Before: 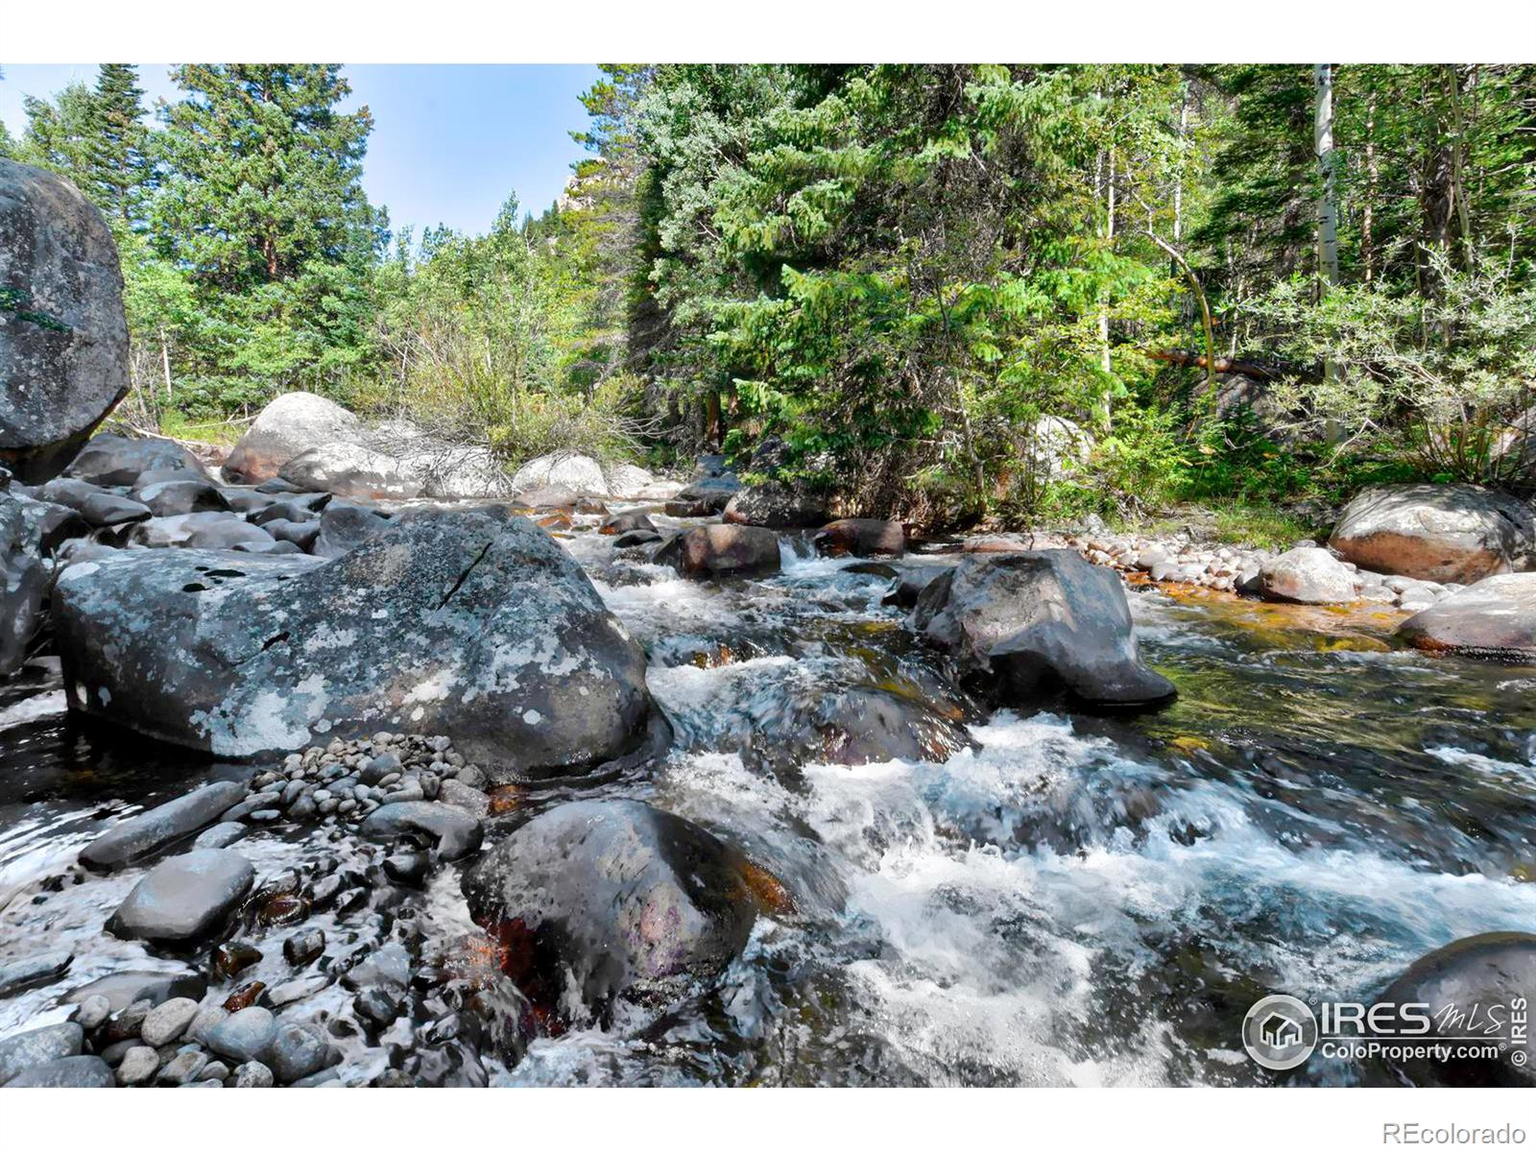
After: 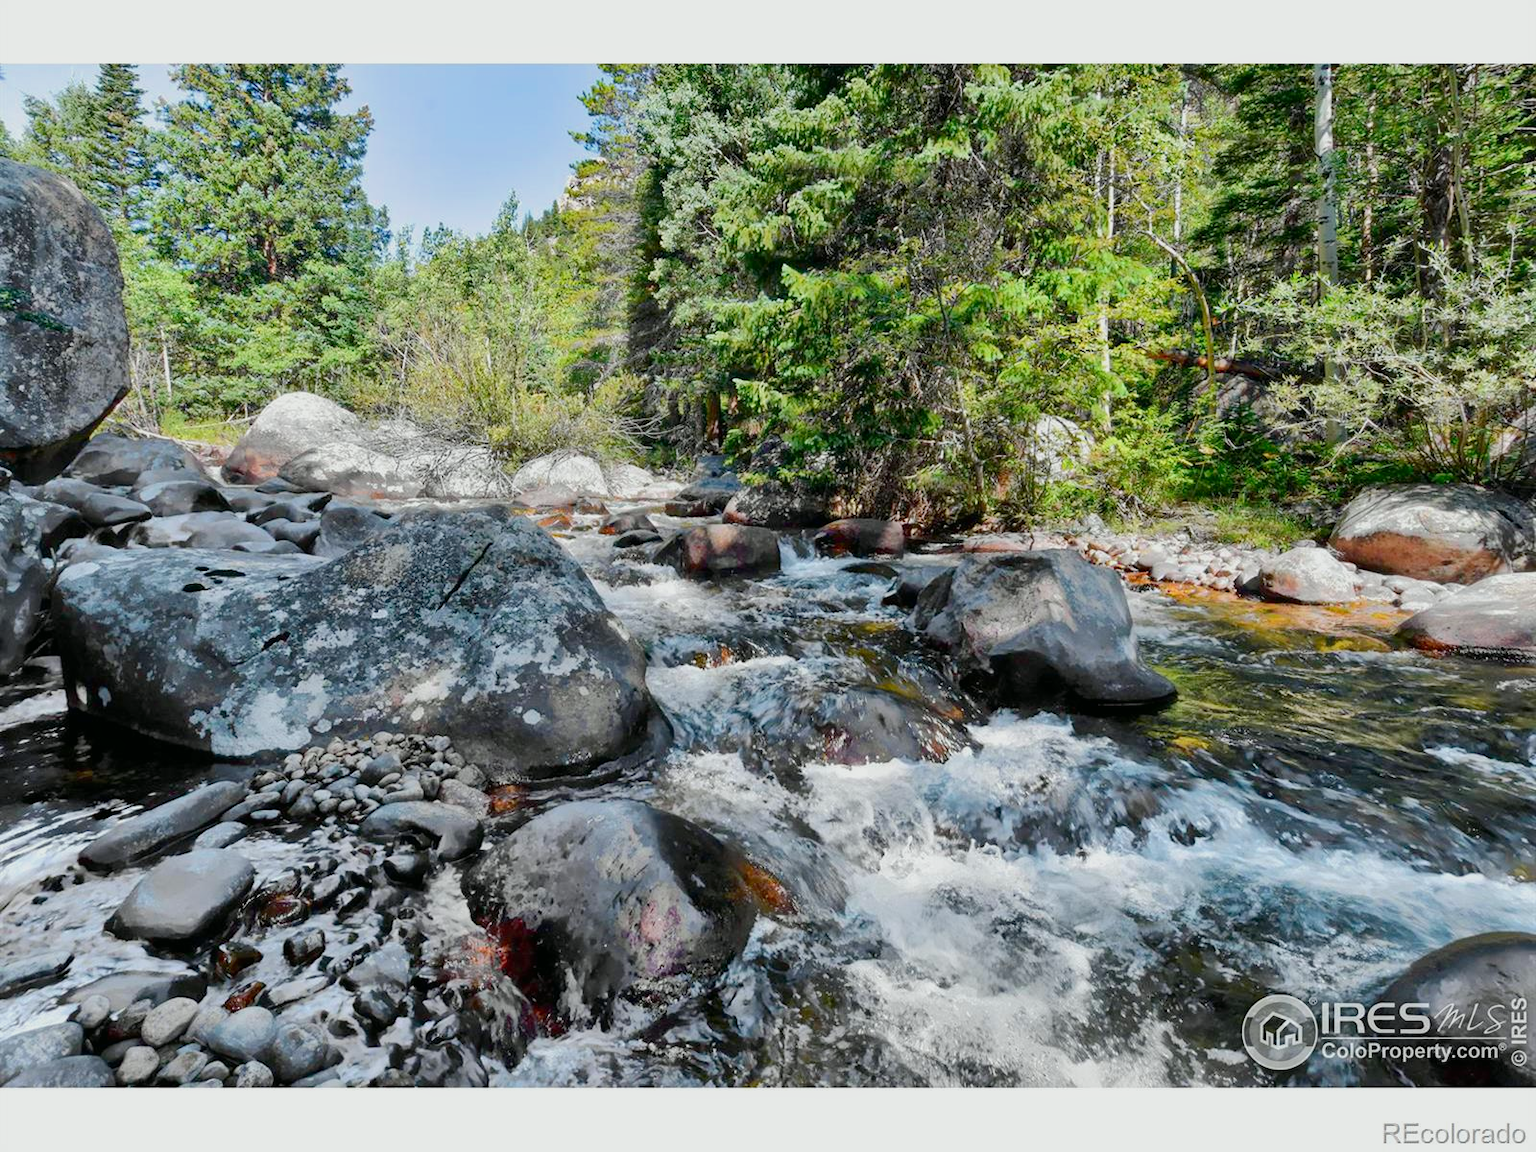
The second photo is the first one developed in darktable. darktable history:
tone curve: curves: ch0 [(0, 0.01) (0.037, 0.032) (0.131, 0.108) (0.275, 0.256) (0.483, 0.512) (0.61, 0.665) (0.696, 0.742) (0.792, 0.819) (0.911, 0.925) (0.997, 0.995)]; ch1 [(0, 0) (0.301, 0.3) (0.423, 0.421) (0.492, 0.488) (0.507, 0.503) (0.53, 0.532) (0.573, 0.586) (0.683, 0.702) (0.746, 0.77) (1, 1)]; ch2 [(0, 0) (0.246, 0.233) (0.36, 0.352) (0.415, 0.415) (0.485, 0.487) (0.502, 0.504) (0.525, 0.518) (0.539, 0.539) (0.587, 0.594) (0.636, 0.652) (0.711, 0.729) (0.845, 0.855) (0.998, 0.977)], color space Lab, independent channels, preserve colors none
local contrast: mode bilateral grid, contrast 10, coarseness 25, detail 115%, midtone range 0.2
tone equalizer: -8 EV 0.25 EV, -7 EV 0.417 EV, -6 EV 0.417 EV, -5 EV 0.25 EV, -3 EV -0.25 EV, -2 EV -0.417 EV, -1 EV -0.417 EV, +0 EV -0.25 EV, edges refinement/feathering 500, mask exposure compensation -1.57 EV, preserve details guided filter
